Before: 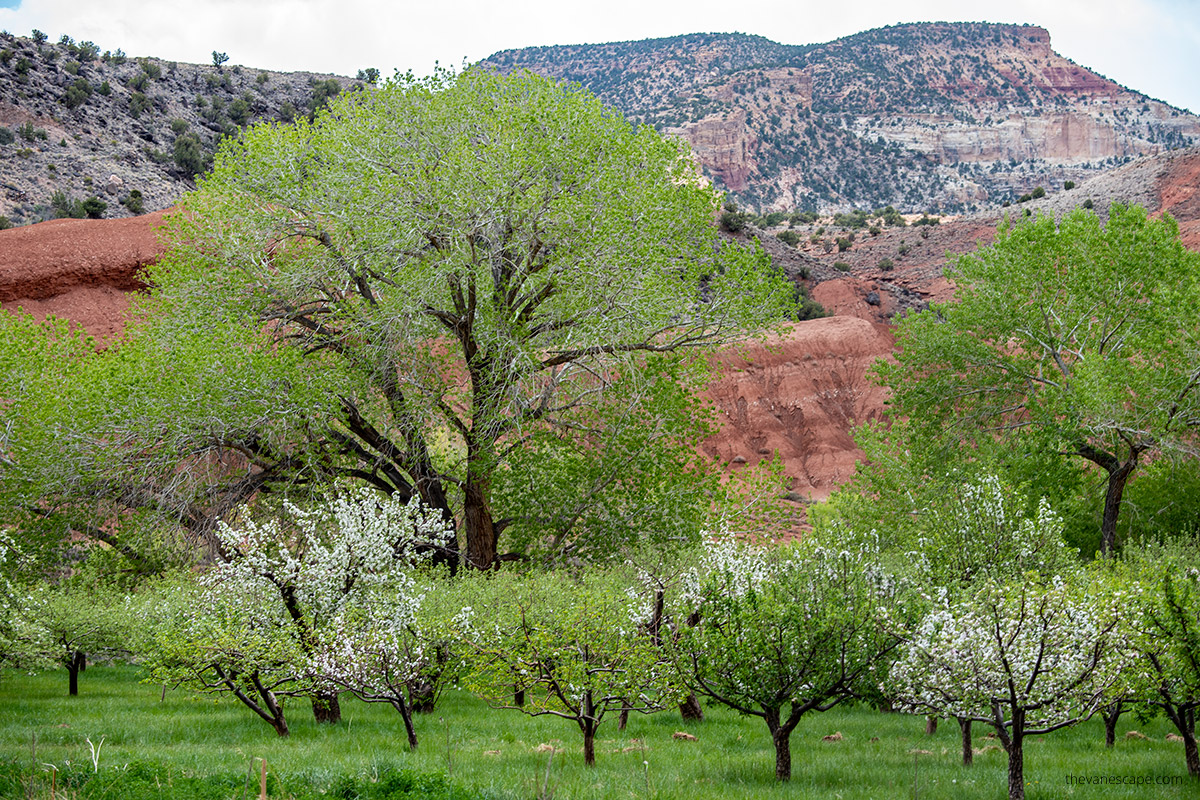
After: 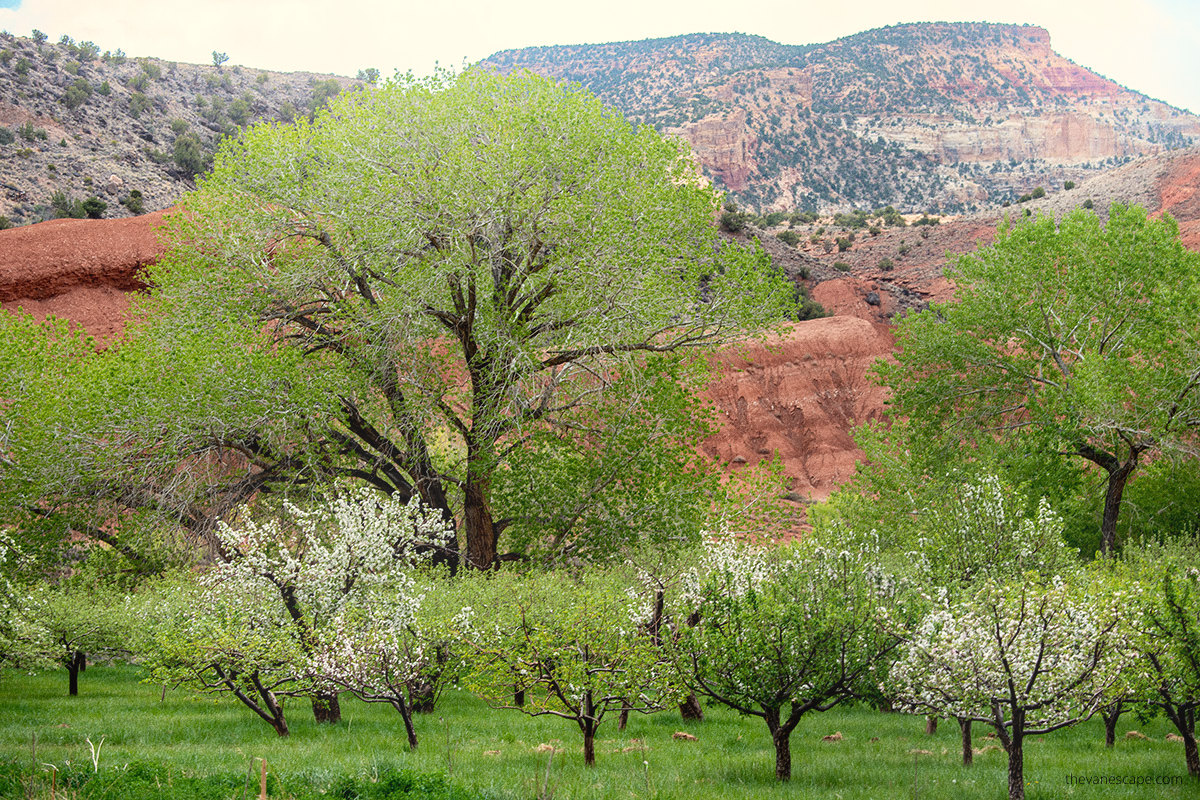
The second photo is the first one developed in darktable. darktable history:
grain: coarseness 0.09 ISO
white balance: red 1.045, blue 0.932
bloom: on, module defaults
